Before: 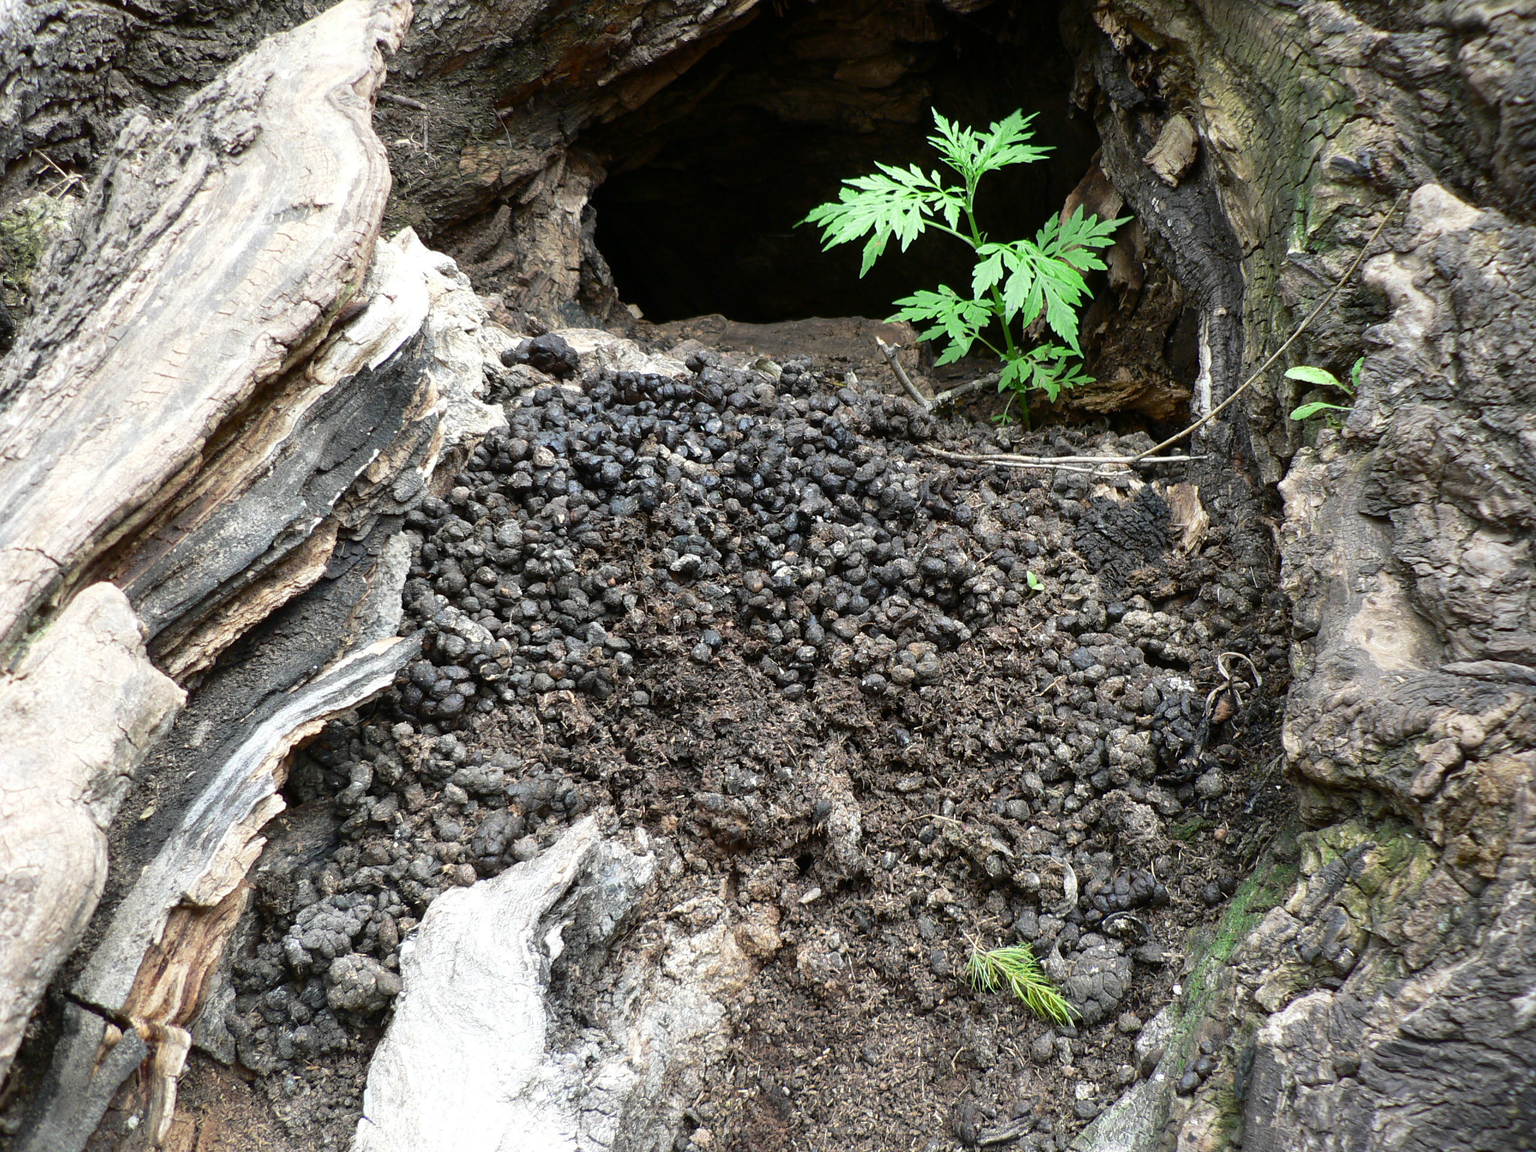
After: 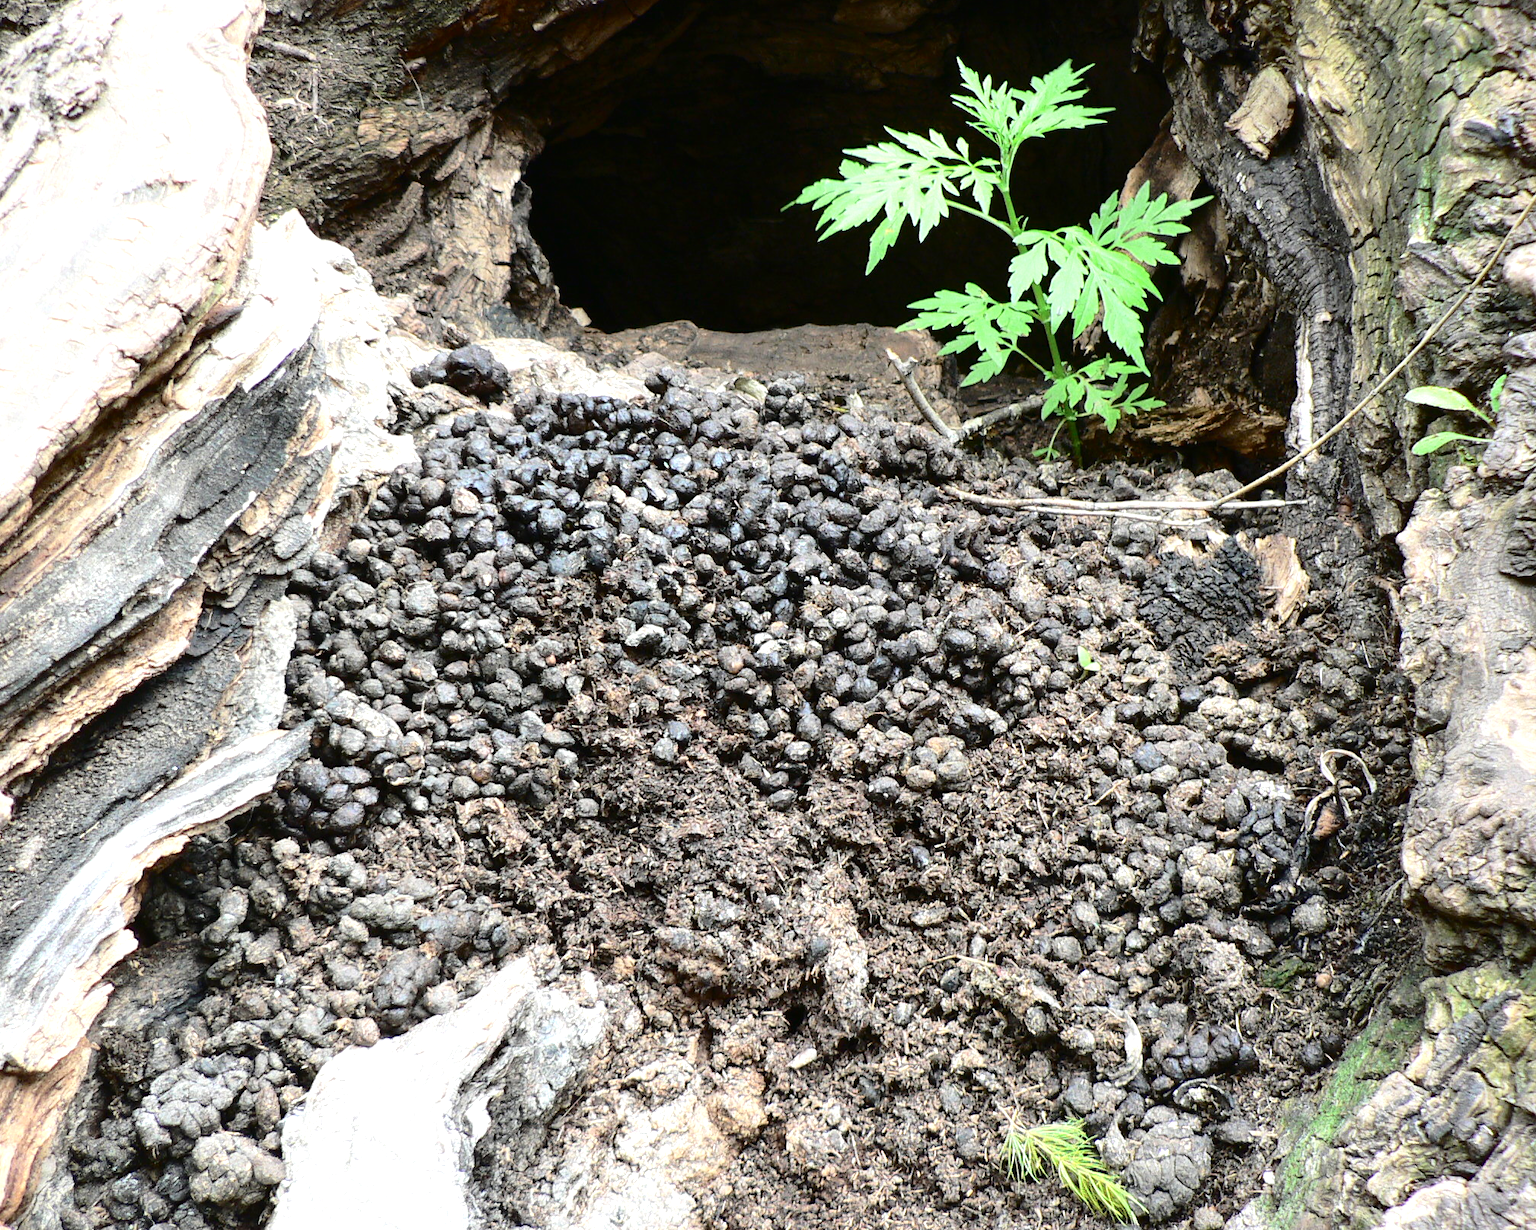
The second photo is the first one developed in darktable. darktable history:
crop: left 11.588%, top 5.378%, right 9.59%, bottom 10.444%
tone curve: curves: ch0 [(0, 0) (0.003, 0.012) (0.011, 0.015) (0.025, 0.023) (0.044, 0.036) (0.069, 0.047) (0.1, 0.062) (0.136, 0.1) (0.177, 0.15) (0.224, 0.219) (0.277, 0.3) (0.335, 0.401) (0.399, 0.49) (0.468, 0.569) (0.543, 0.641) (0.623, 0.73) (0.709, 0.806) (0.801, 0.88) (0.898, 0.939) (1, 1)], color space Lab, independent channels, preserve colors none
exposure: exposure 0.602 EV, compensate highlight preservation false
